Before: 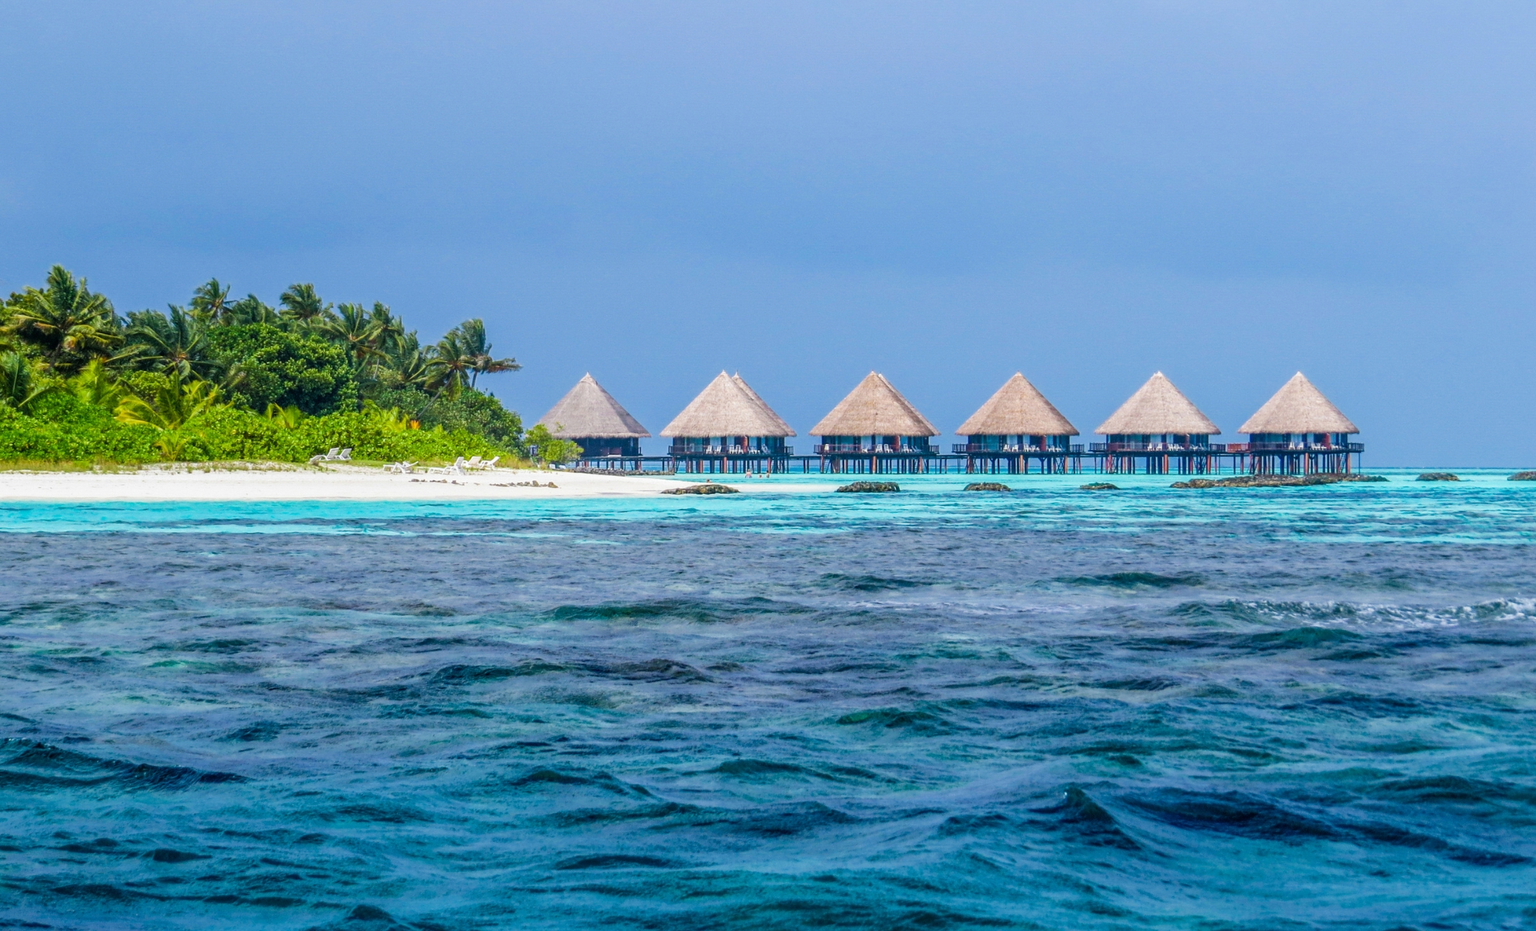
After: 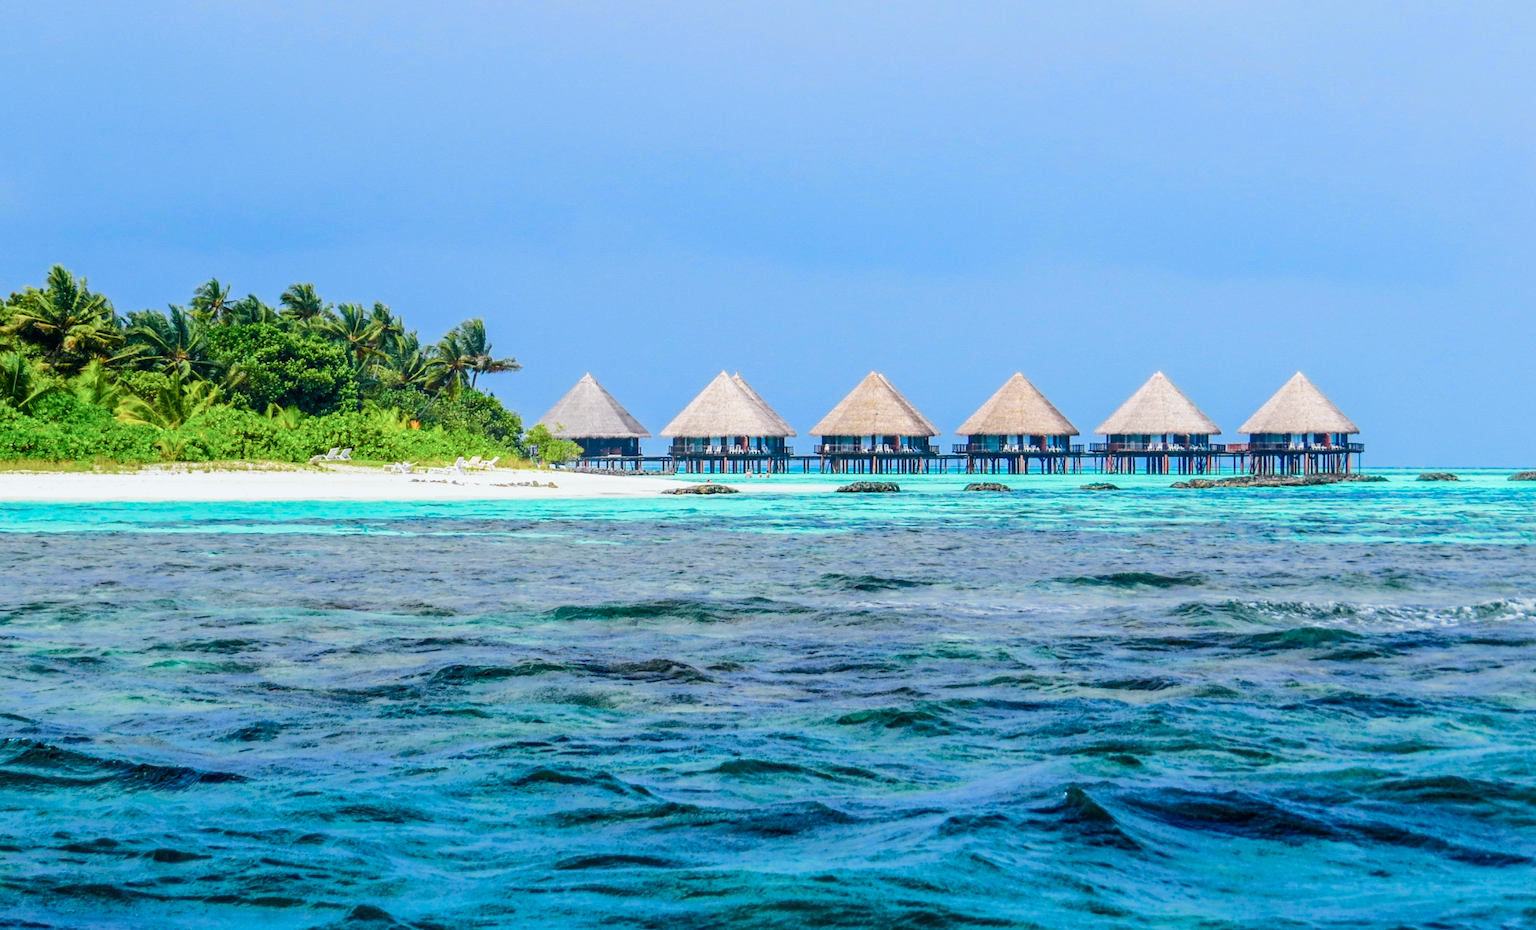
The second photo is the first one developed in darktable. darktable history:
tone curve: curves: ch0 [(0, 0) (0.035, 0.017) (0.131, 0.108) (0.279, 0.279) (0.476, 0.554) (0.617, 0.693) (0.704, 0.77) (0.801, 0.854) (0.895, 0.927) (1, 0.976)]; ch1 [(0, 0) (0.318, 0.278) (0.444, 0.427) (0.493, 0.488) (0.508, 0.502) (0.534, 0.526) (0.562, 0.555) (0.645, 0.648) (0.746, 0.764) (1, 1)]; ch2 [(0, 0) (0.316, 0.292) (0.381, 0.37) (0.423, 0.448) (0.476, 0.482) (0.502, 0.495) (0.522, 0.518) (0.533, 0.532) (0.593, 0.622) (0.634, 0.663) (0.7, 0.7) (0.861, 0.808) (1, 0.951)], color space Lab, independent channels, preserve colors none
